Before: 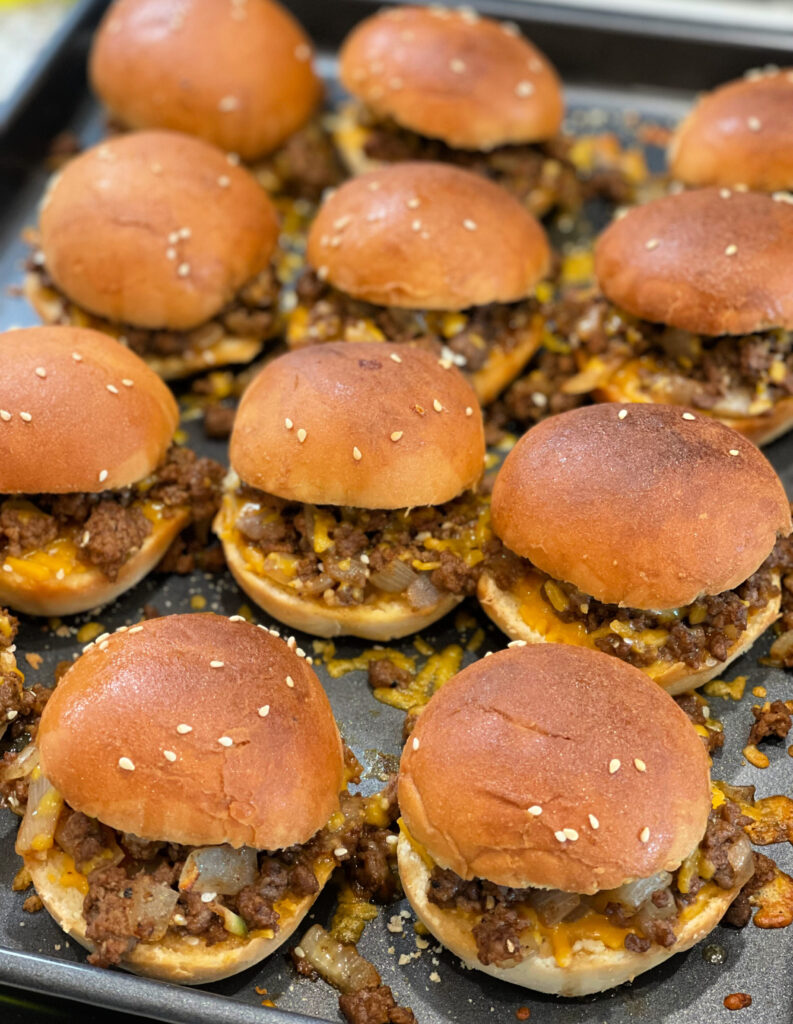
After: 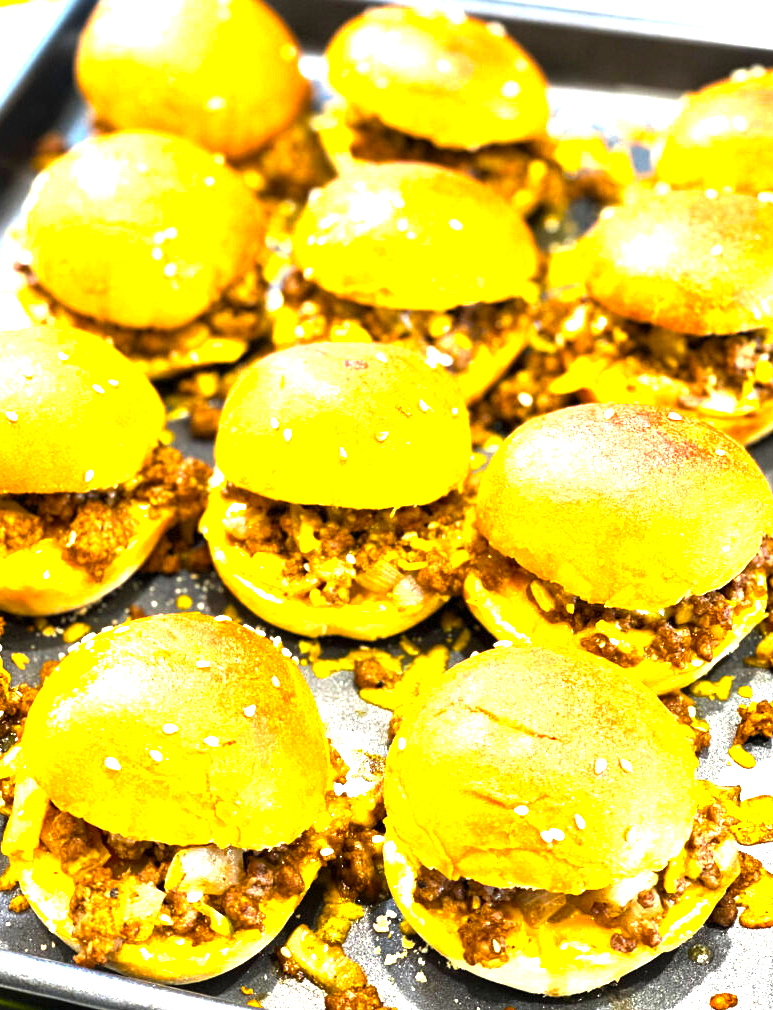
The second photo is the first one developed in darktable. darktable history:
crop and rotate: left 1.774%, right 0.633%, bottom 1.28%
color balance rgb: perceptual saturation grading › global saturation 25%, perceptual brilliance grading › global brilliance 35%, perceptual brilliance grading › highlights 50%, perceptual brilliance grading › mid-tones 60%, perceptual brilliance grading › shadows 35%, global vibrance 20%
